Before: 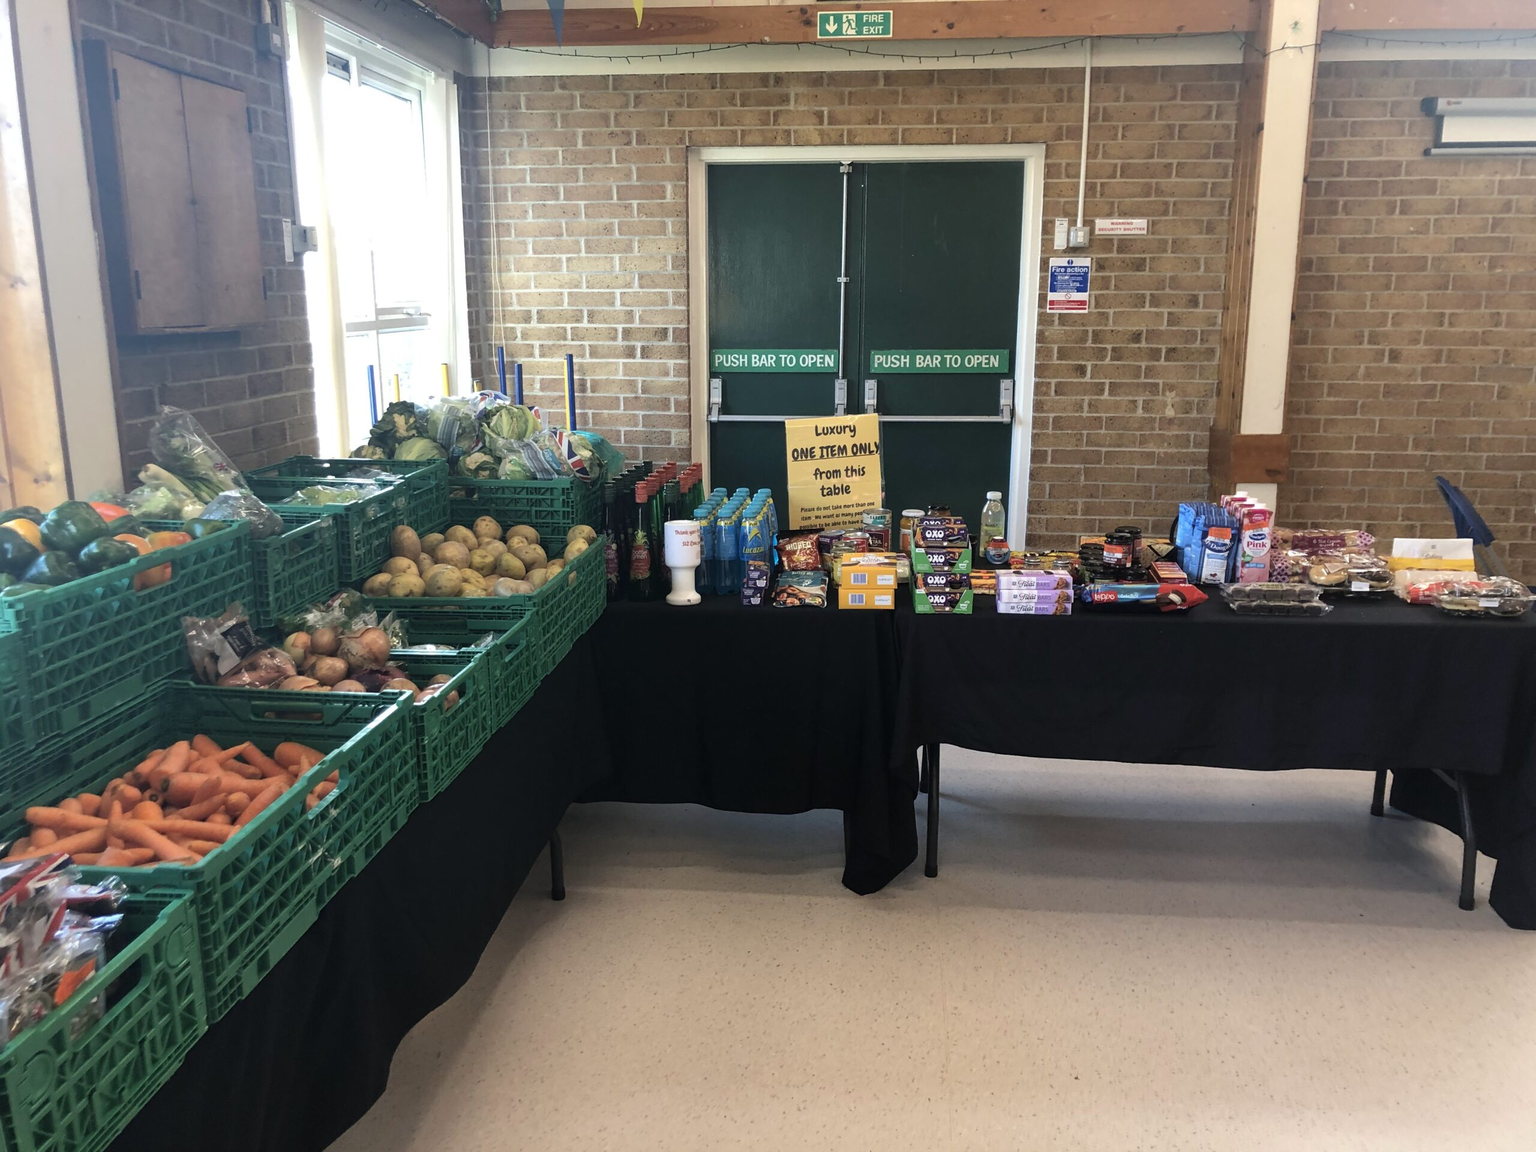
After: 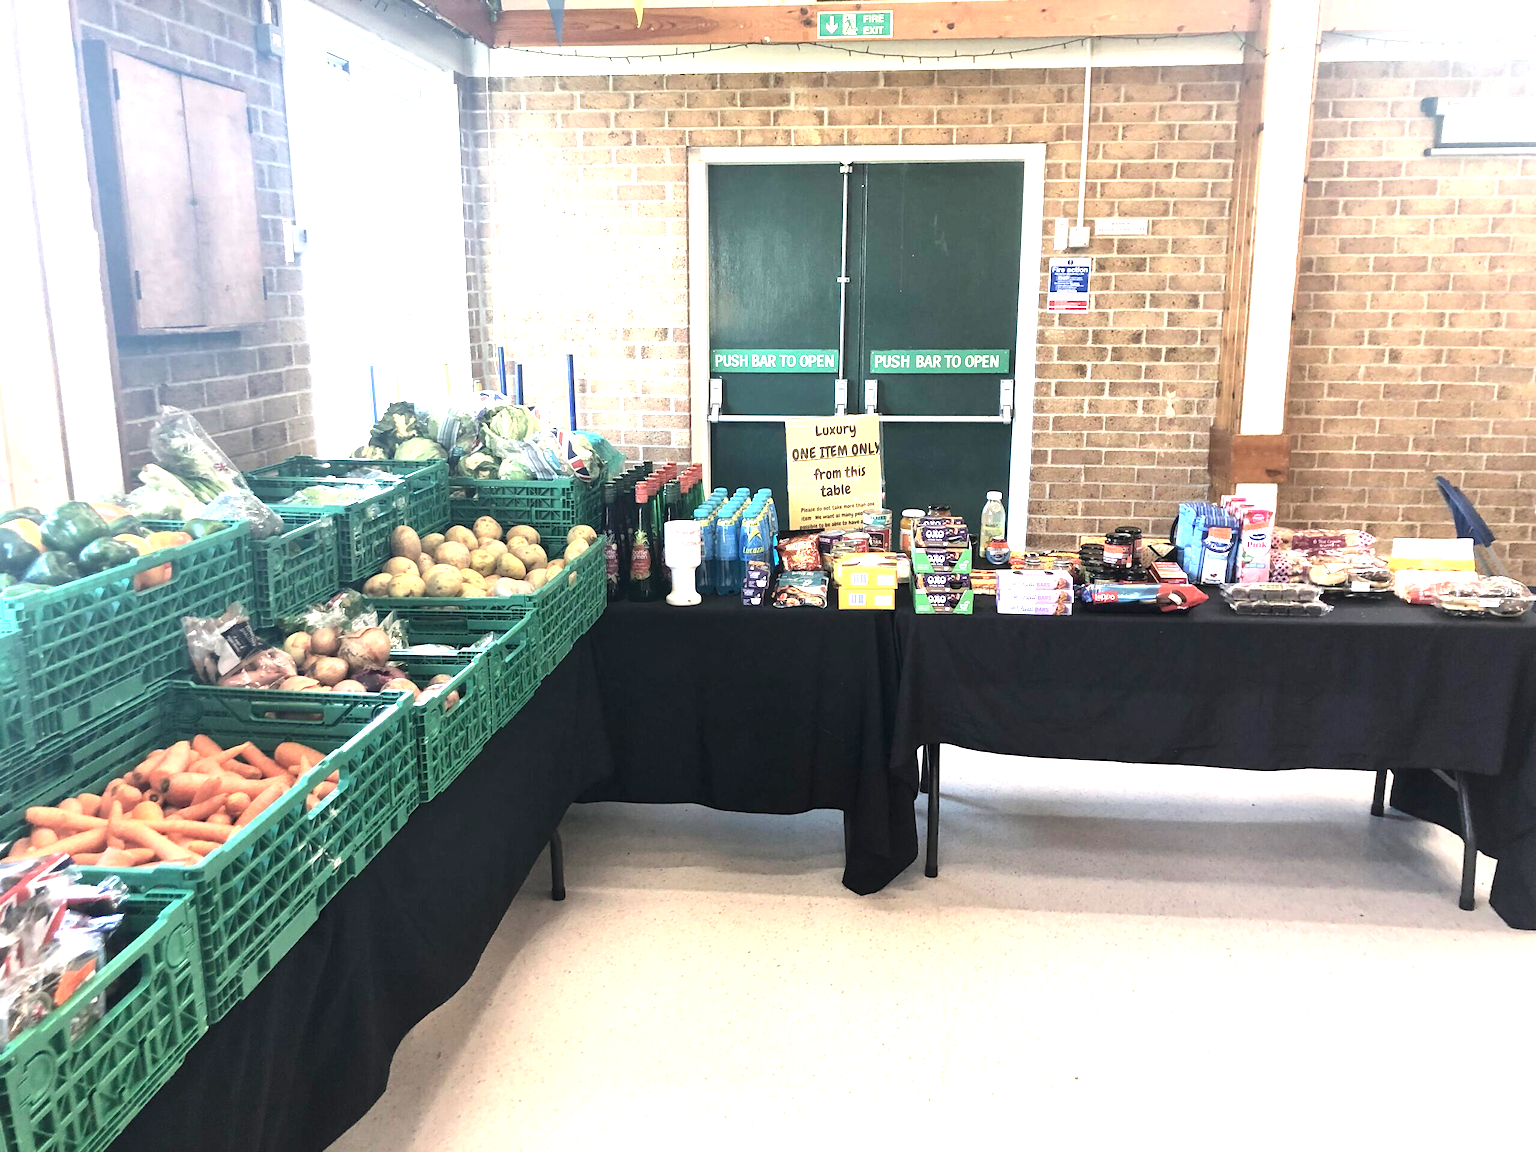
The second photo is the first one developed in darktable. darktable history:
exposure: black level correction 0, exposure 1.75 EV, compensate exposure bias true, compensate highlight preservation false
contrast brightness saturation: contrast 0.11, saturation -0.17
local contrast: mode bilateral grid, contrast 20, coarseness 50, detail 132%, midtone range 0.2
